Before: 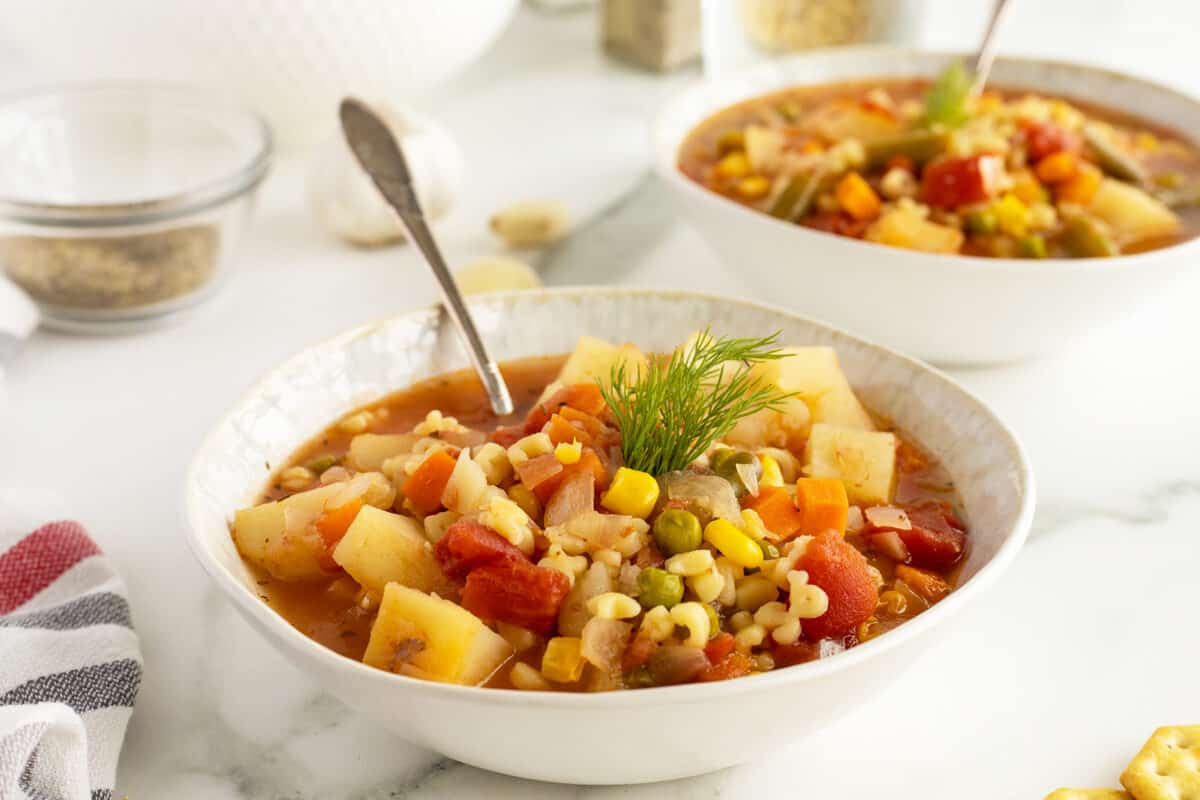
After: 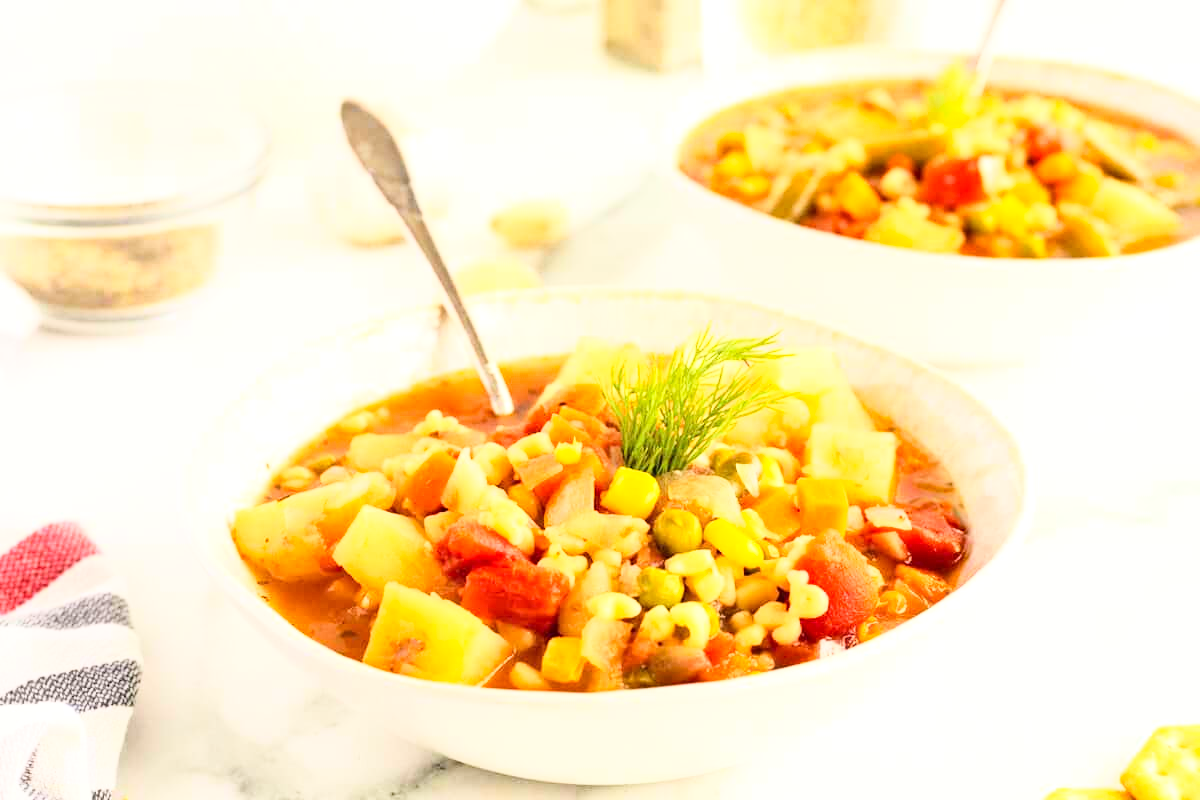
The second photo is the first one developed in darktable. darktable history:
base curve: curves: ch0 [(0, 0) (0.018, 0.026) (0.143, 0.37) (0.33, 0.731) (0.458, 0.853) (0.735, 0.965) (0.905, 0.986) (1, 1)]
haze removal: compatibility mode true, adaptive false
exposure: exposure 0.378 EV, compensate highlight preservation false
